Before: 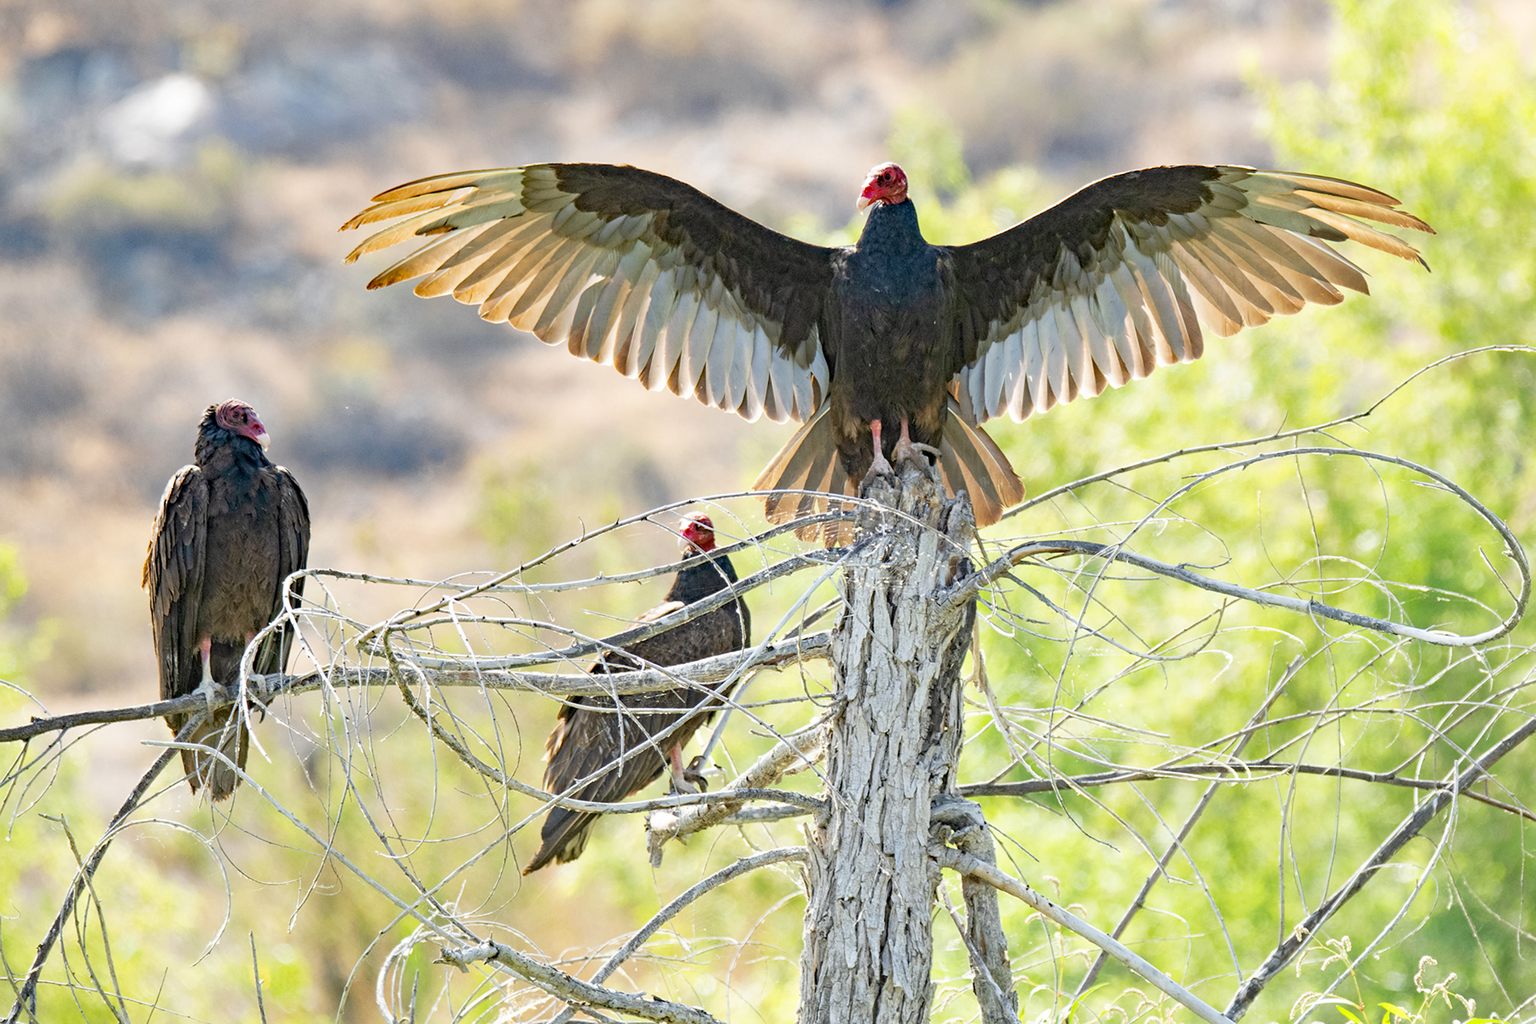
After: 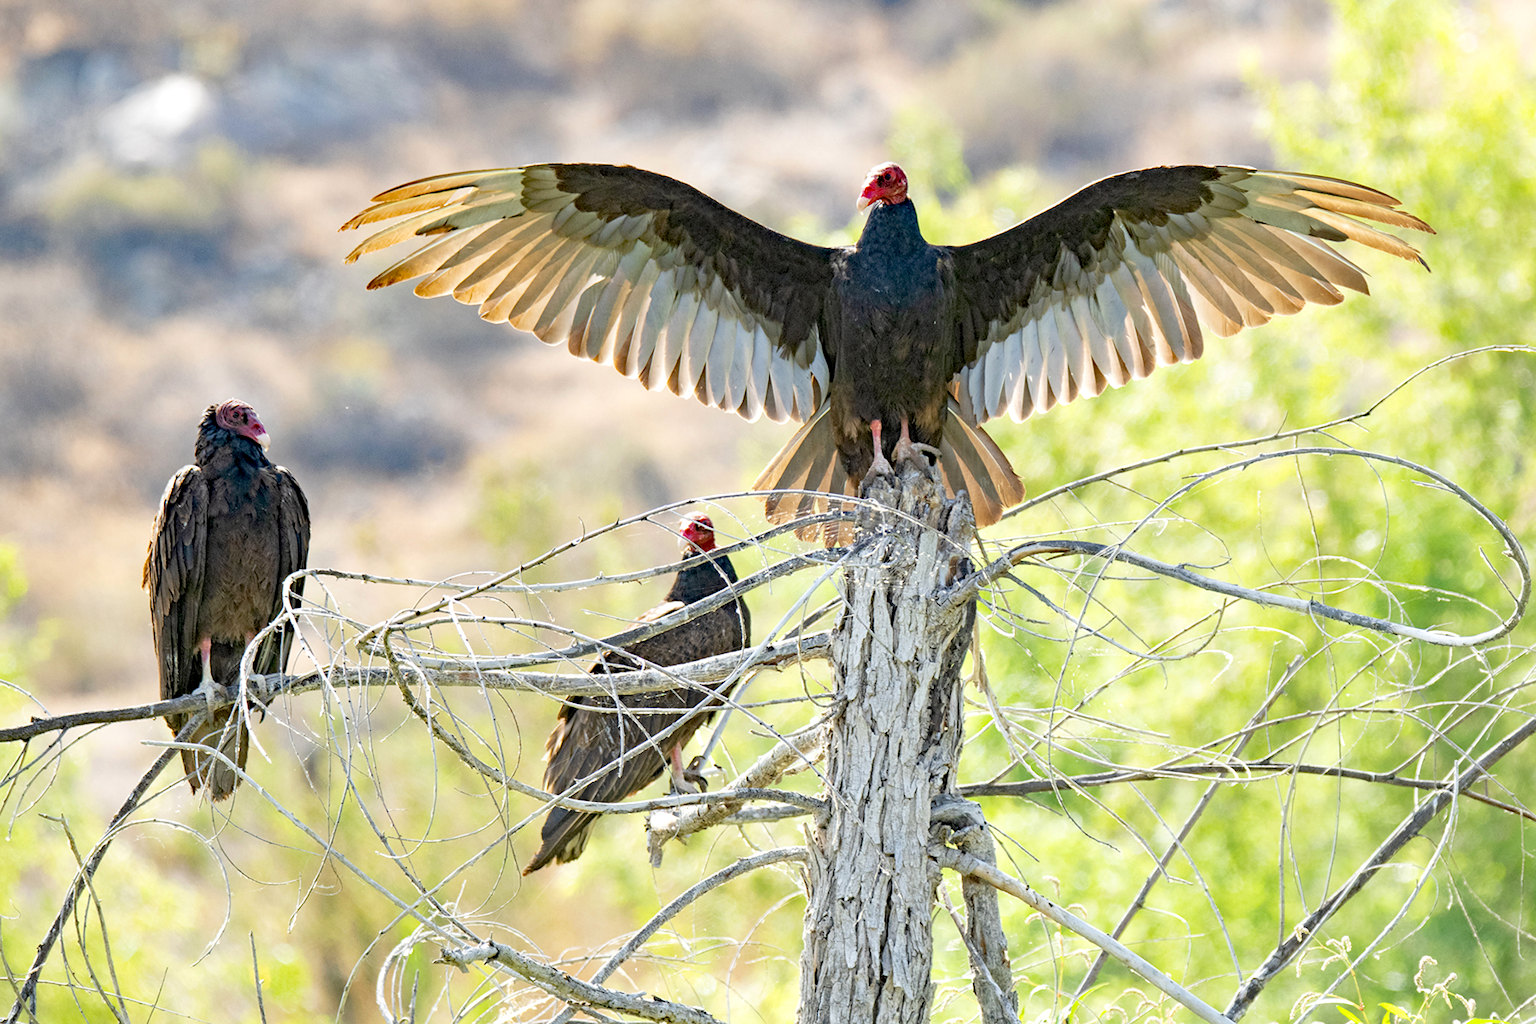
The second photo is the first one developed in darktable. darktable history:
exposure: black level correction 0.007, exposure 0.094 EV, compensate exposure bias true, compensate highlight preservation false
